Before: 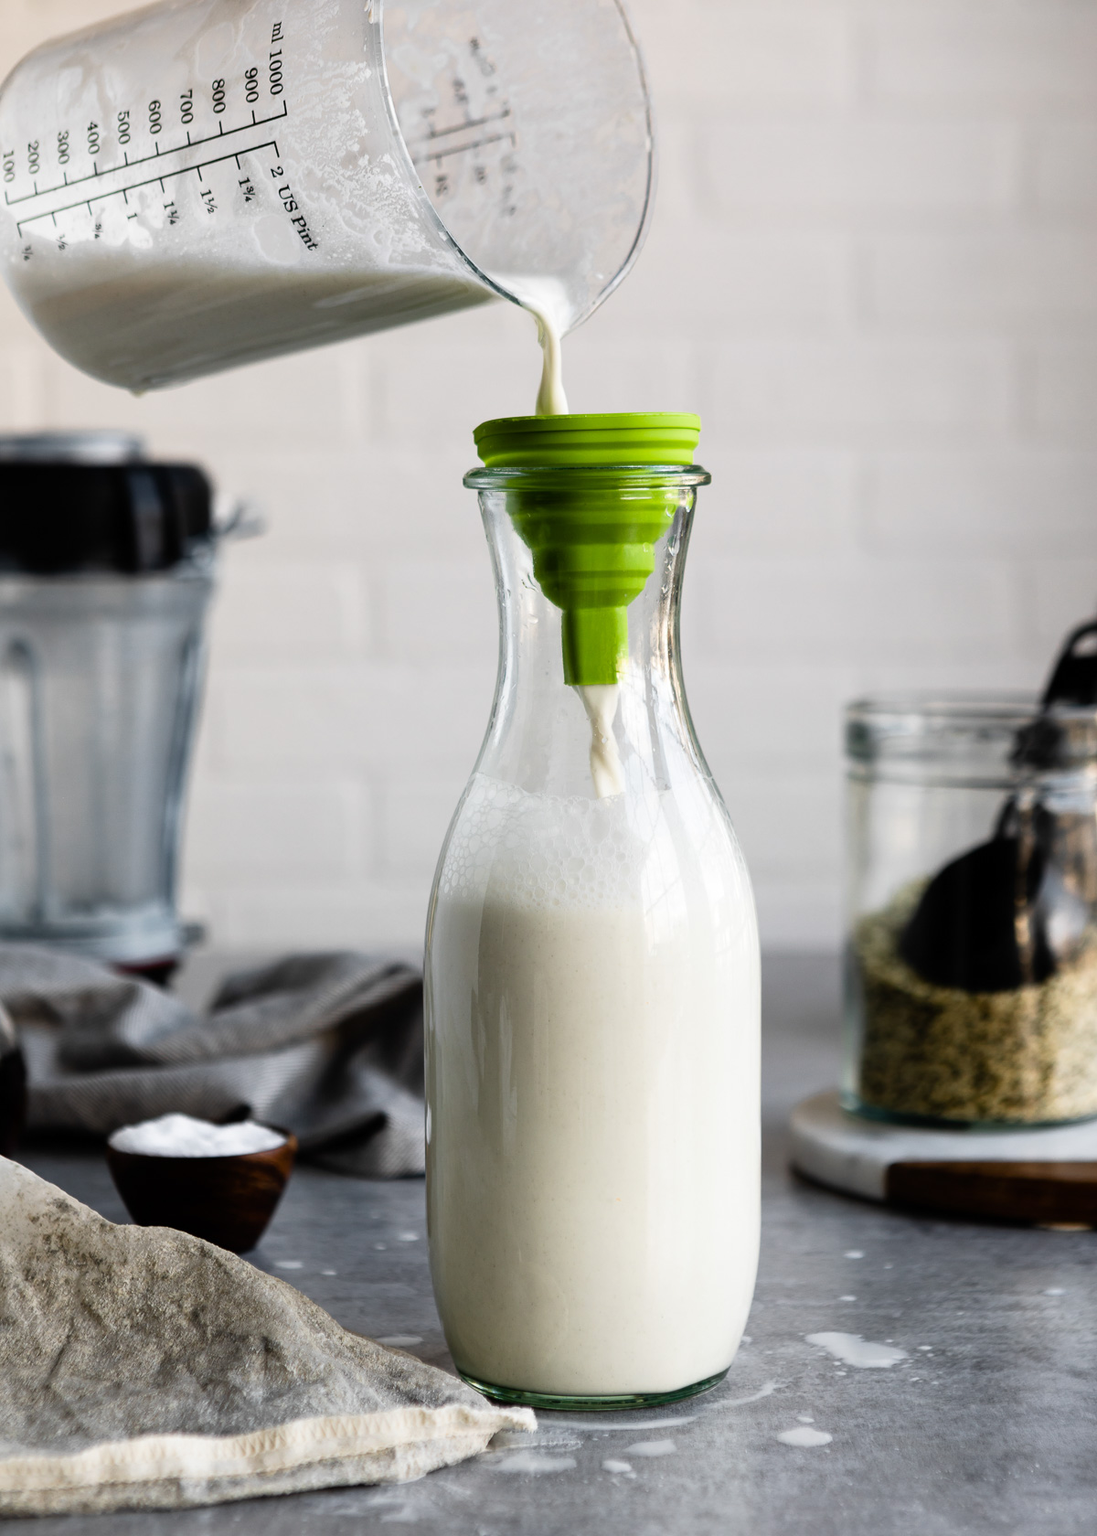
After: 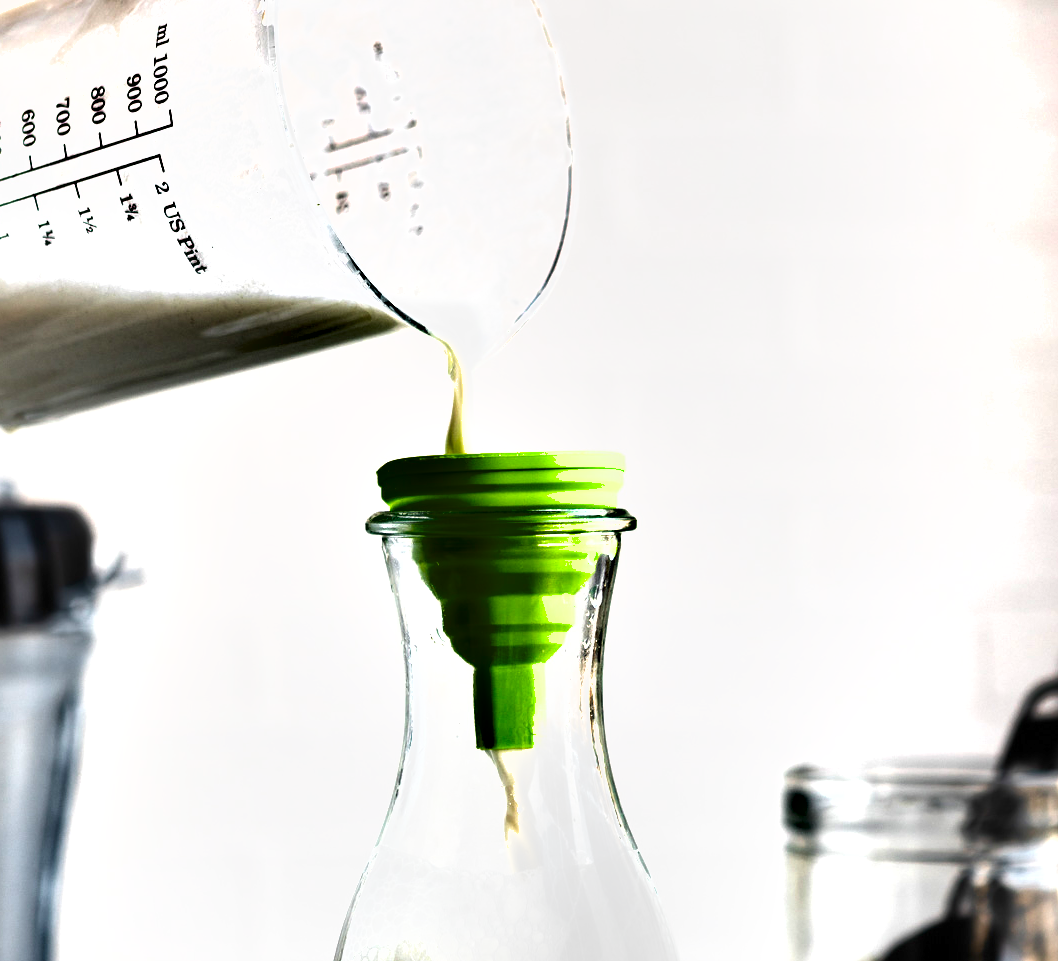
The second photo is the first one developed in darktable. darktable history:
exposure: exposure 1.15 EV, compensate highlight preservation false
crop and rotate: left 11.812%, bottom 42.776%
shadows and highlights: shadows 43.71, white point adjustment -1.46, soften with gaussian
